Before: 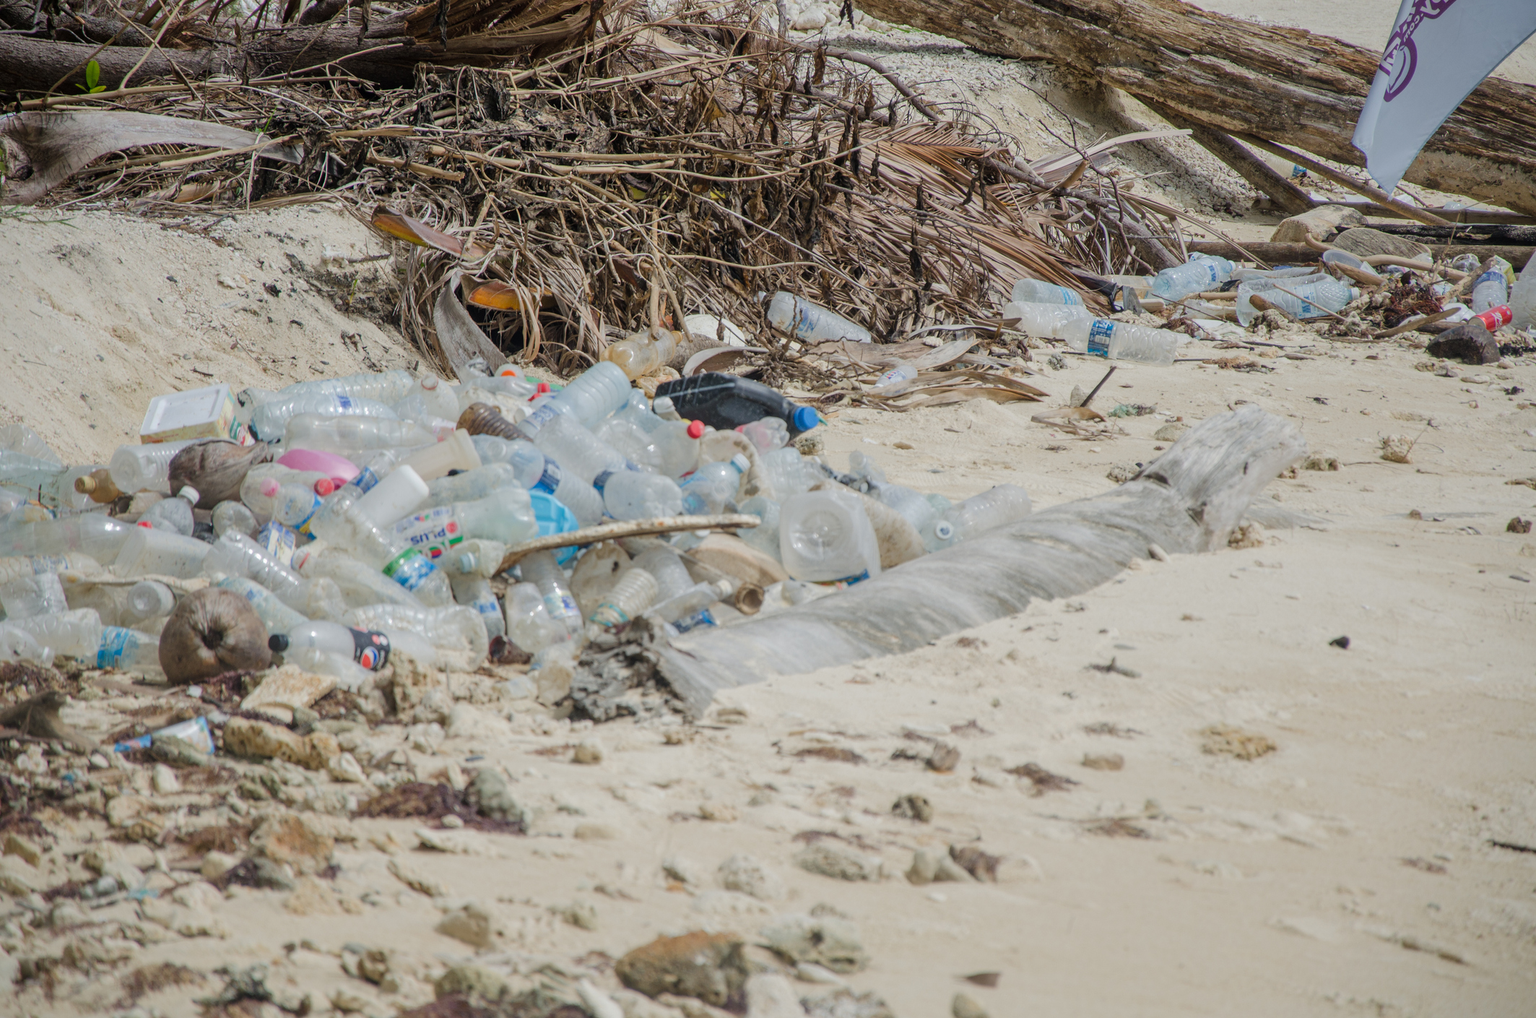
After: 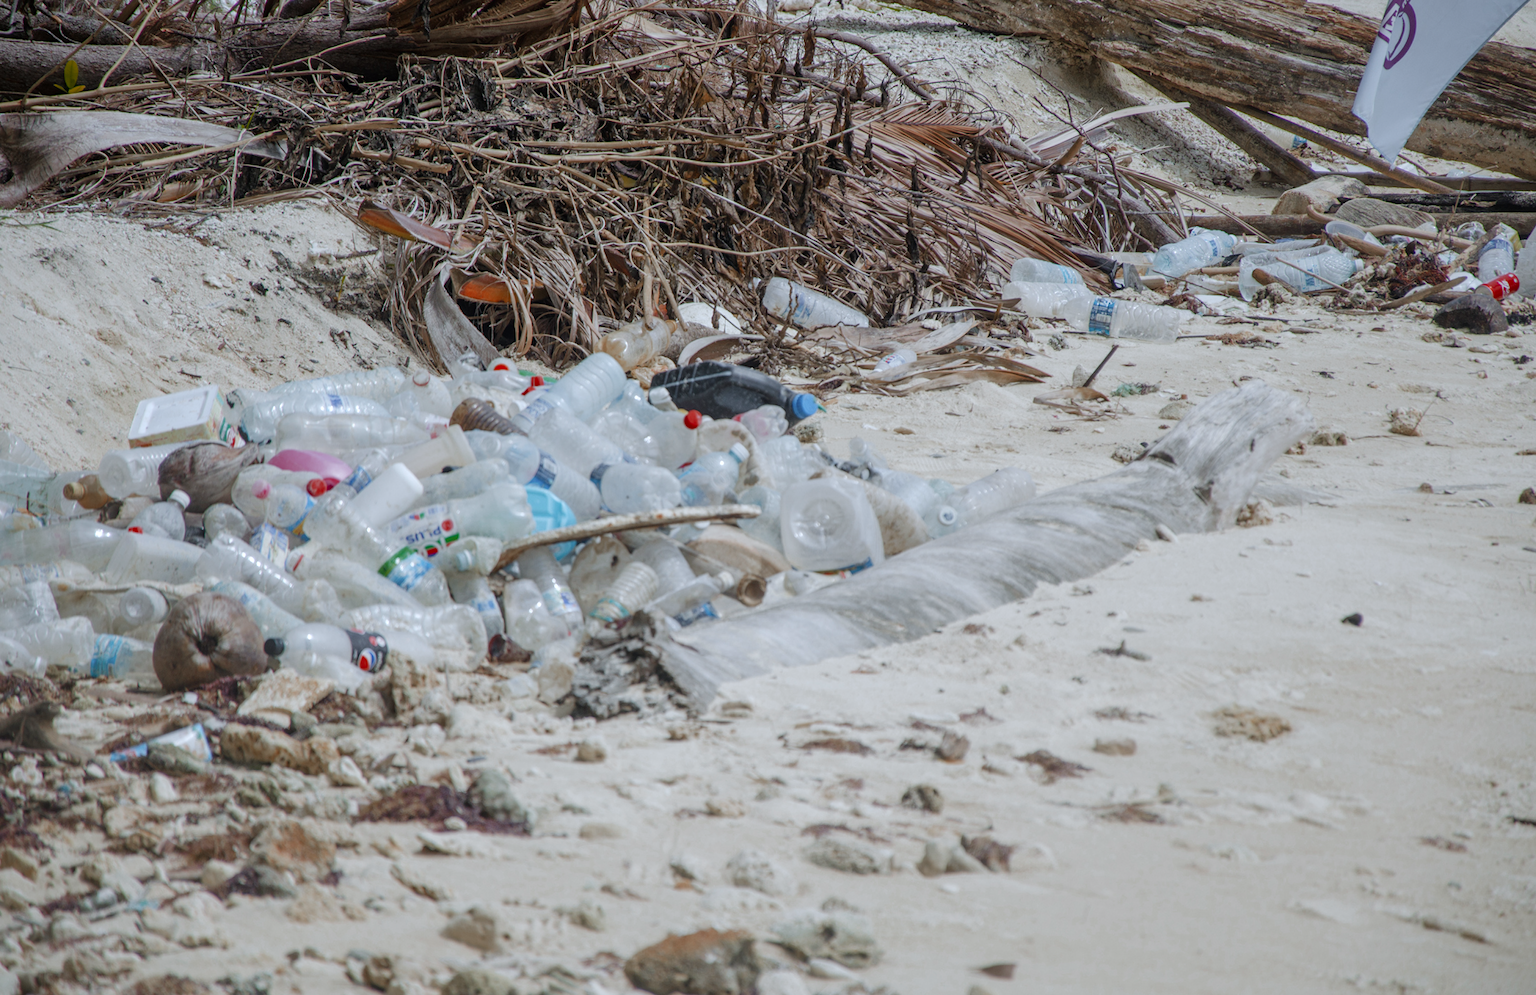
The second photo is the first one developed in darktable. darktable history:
color zones: curves: ch0 [(0, 0.299) (0.25, 0.383) (0.456, 0.352) (0.736, 0.571)]; ch1 [(0, 0.63) (0.151, 0.568) (0.254, 0.416) (0.47, 0.558) (0.732, 0.37) (0.909, 0.492)]; ch2 [(0.004, 0.604) (0.158, 0.443) (0.257, 0.403) (0.761, 0.468)]
white balance: red 0.954, blue 1.079
rotate and perspective: rotation -1.42°, crop left 0.016, crop right 0.984, crop top 0.035, crop bottom 0.965
